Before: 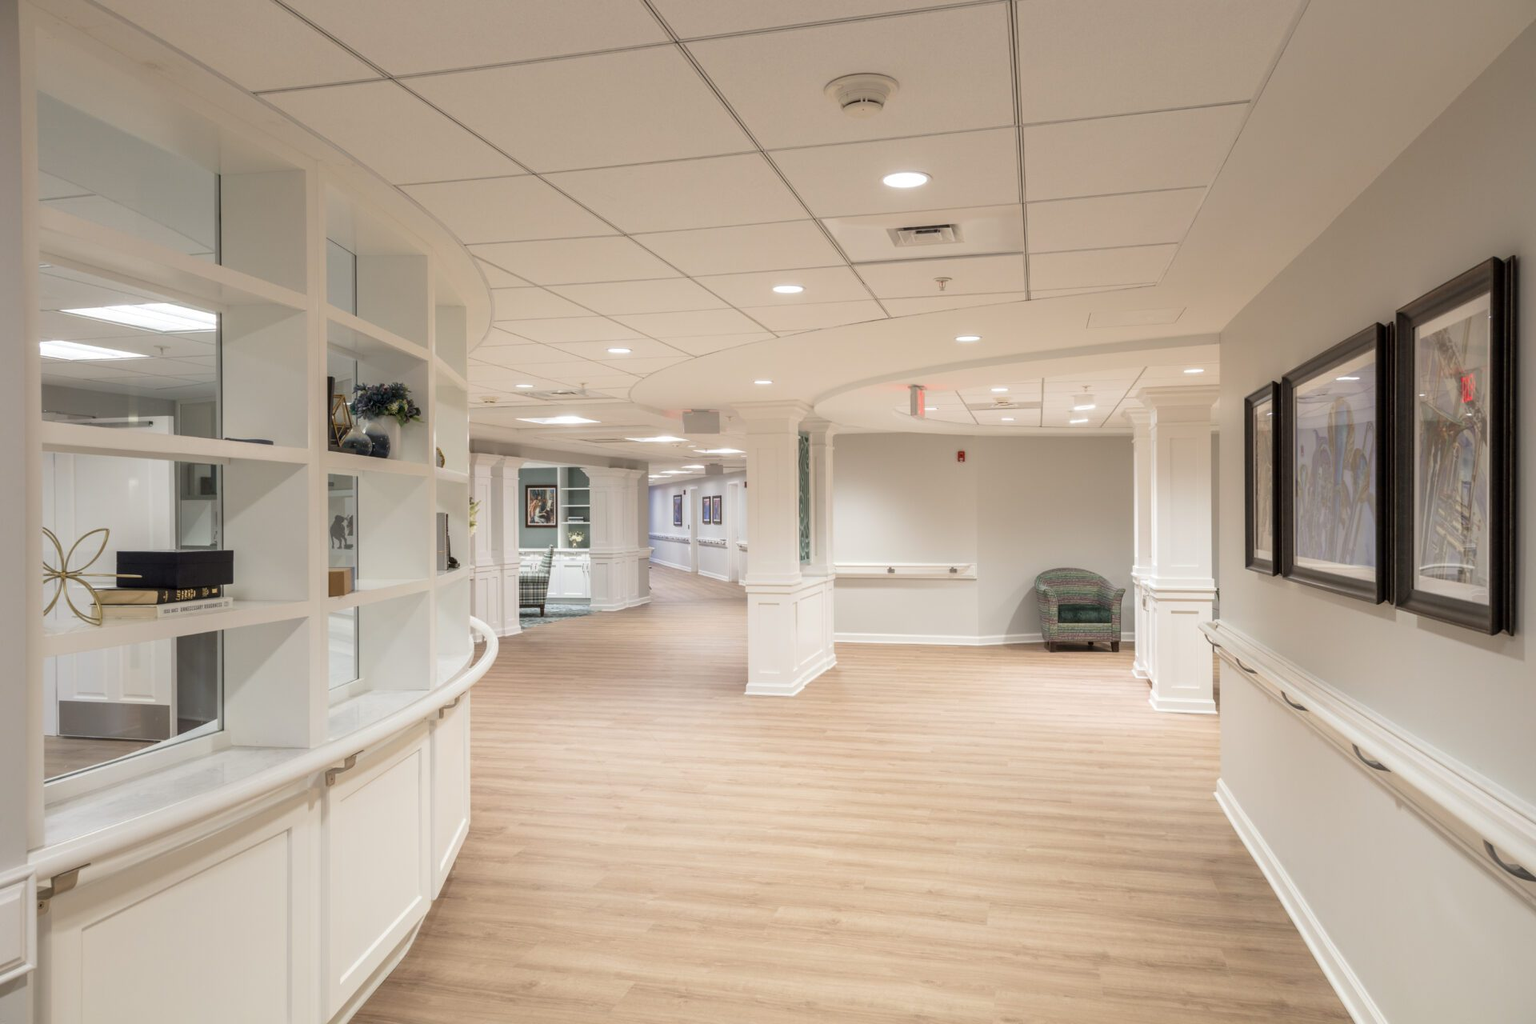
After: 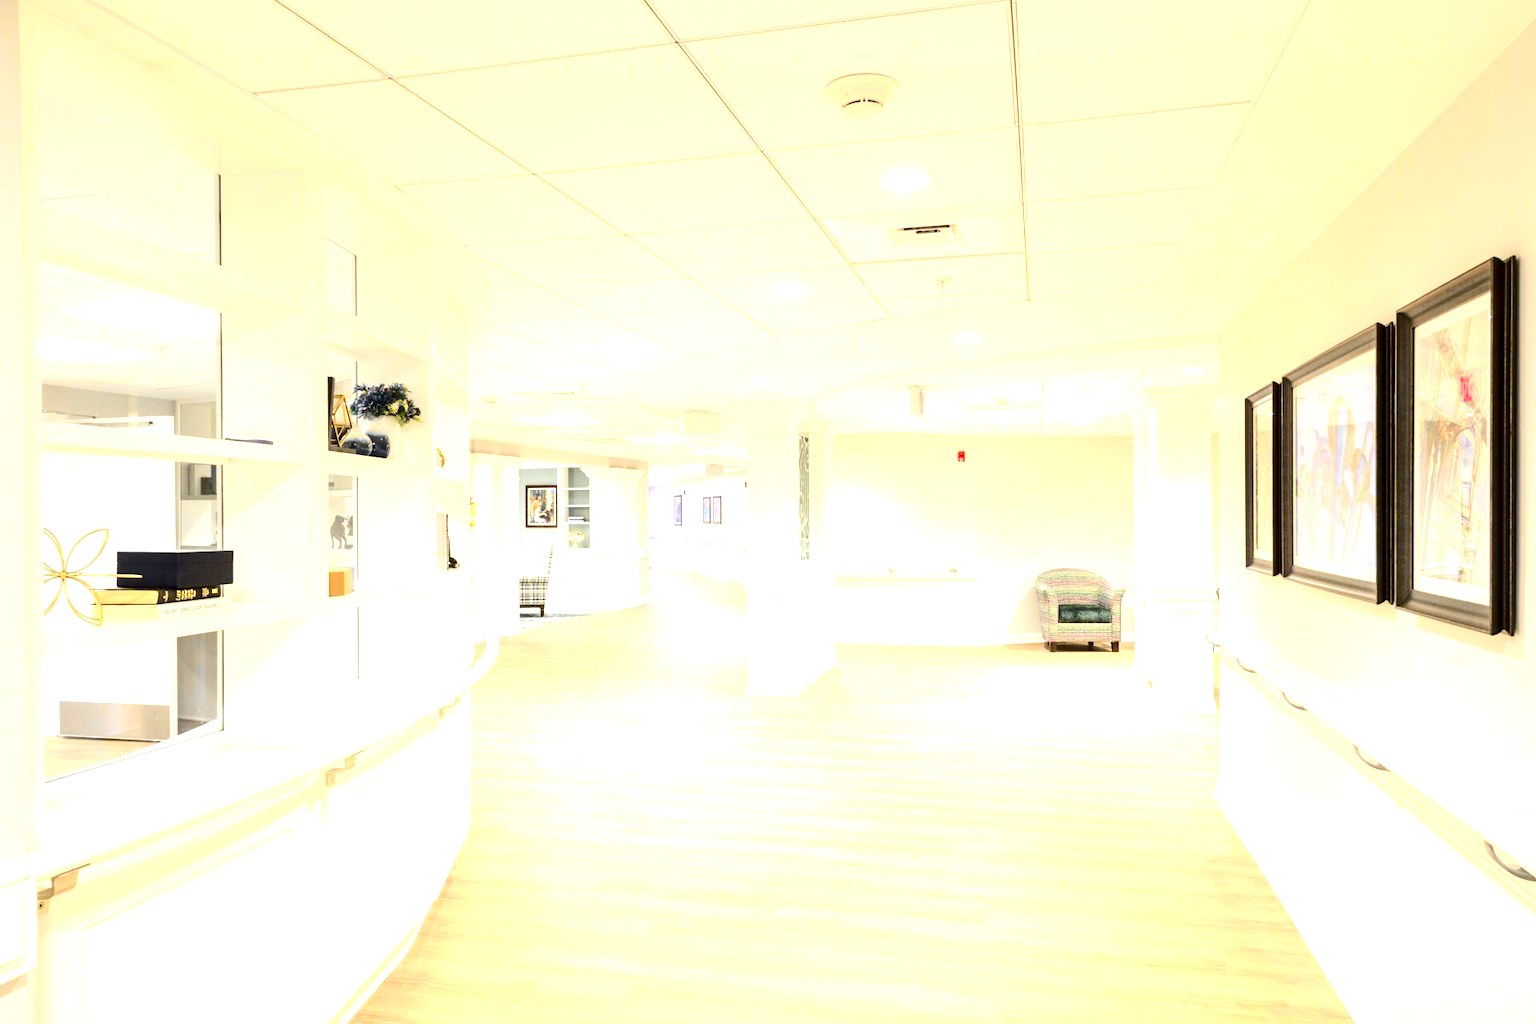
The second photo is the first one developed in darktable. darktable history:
contrast brightness saturation: contrast 0.2, brightness -0.11, saturation 0.1
exposure: exposure 2.003 EV, compensate highlight preservation false
tone curve: curves: ch0 [(0, 0) (0.239, 0.248) (0.508, 0.606) (0.828, 0.878) (1, 1)]; ch1 [(0, 0) (0.401, 0.42) (0.45, 0.464) (0.492, 0.498) (0.511, 0.507) (0.561, 0.549) (0.688, 0.726) (1, 1)]; ch2 [(0, 0) (0.411, 0.433) (0.5, 0.504) (0.545, 0.574) (1, 1)], color space Lab, independent channels, preserve colors none
